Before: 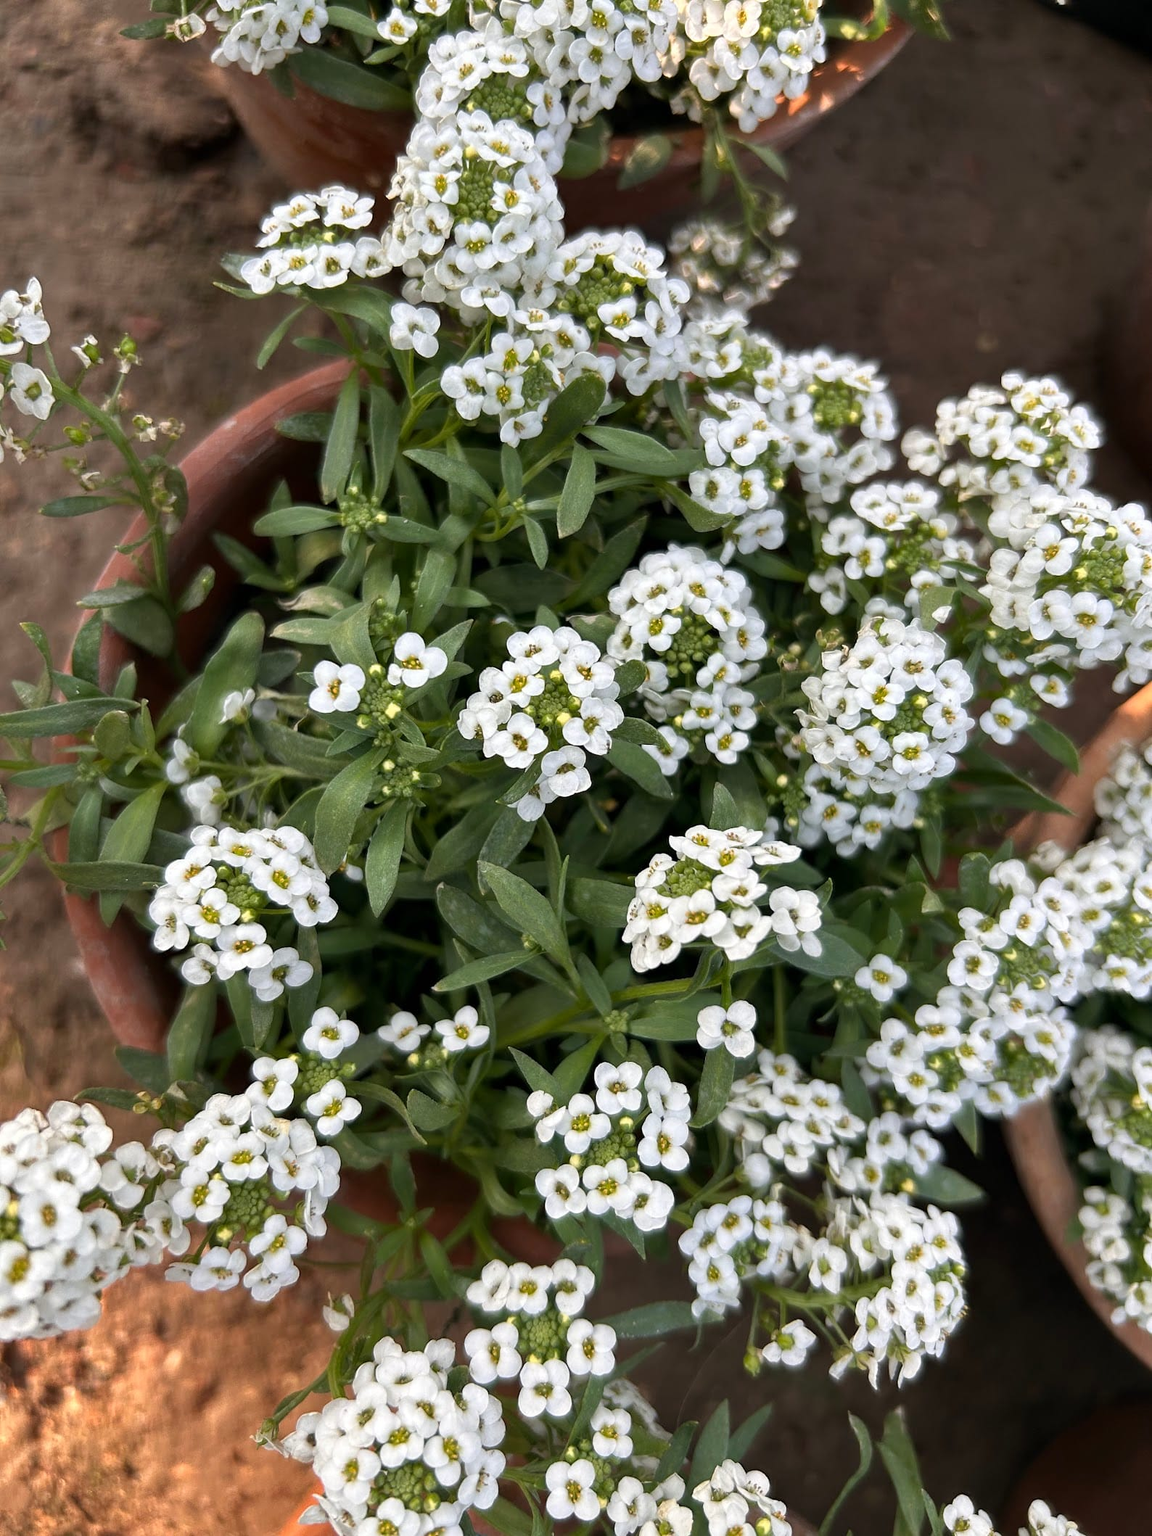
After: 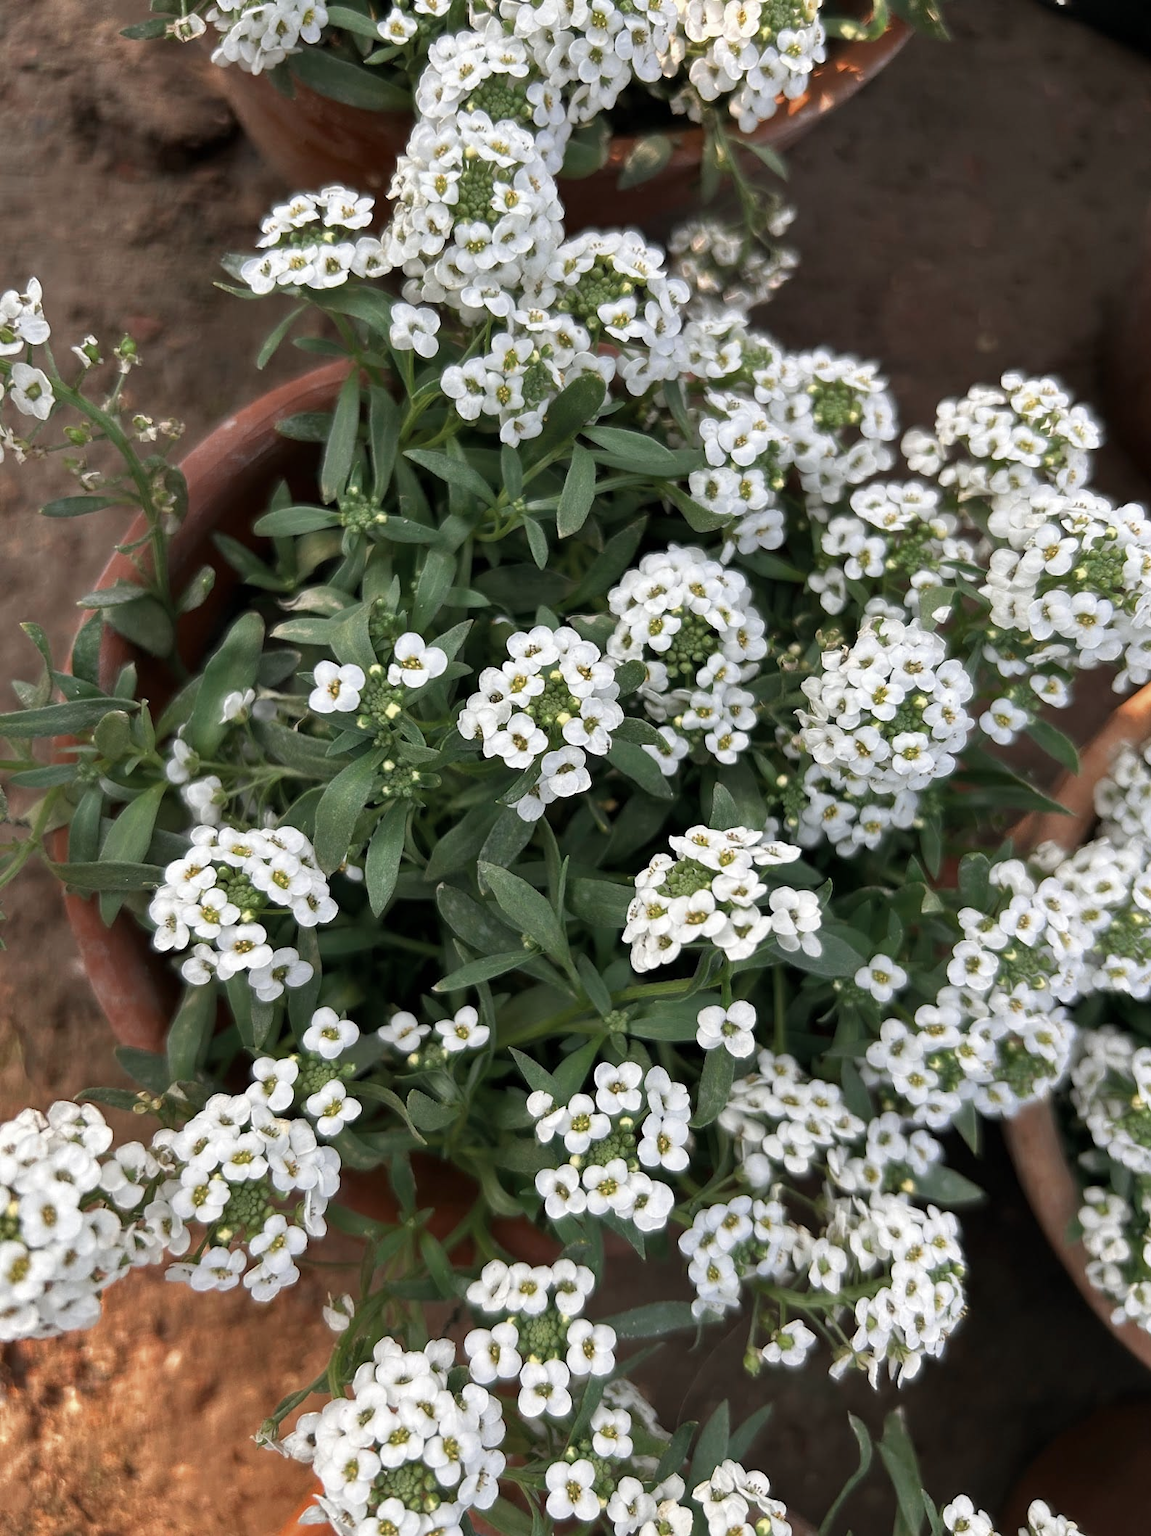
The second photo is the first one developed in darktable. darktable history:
color zones: curves: ch0 [(0, 0.5) (0.125, 0.4) (0.25, 0.5) (0.375, 0.4) (0.5, 0.4) (0.625, 0.35) (0.75, 0.35) (0.875, 0.5)]; ch1 [(0, 0.35) (0.125, 0.45) (0.25, 0.35) (0.375, 0.35) (0.5, 0.35) (0.625, 0.35) (0.75, 0.45) (0.875, 0.35)]; ch2 [(0, 0.6) (0.125, 0.5) (0.25, 0.5) (0.375, 0.6) (0.5, 0.6) (0.625, 0.5) (0.75, 0.5) (0.875, 0.5)]
